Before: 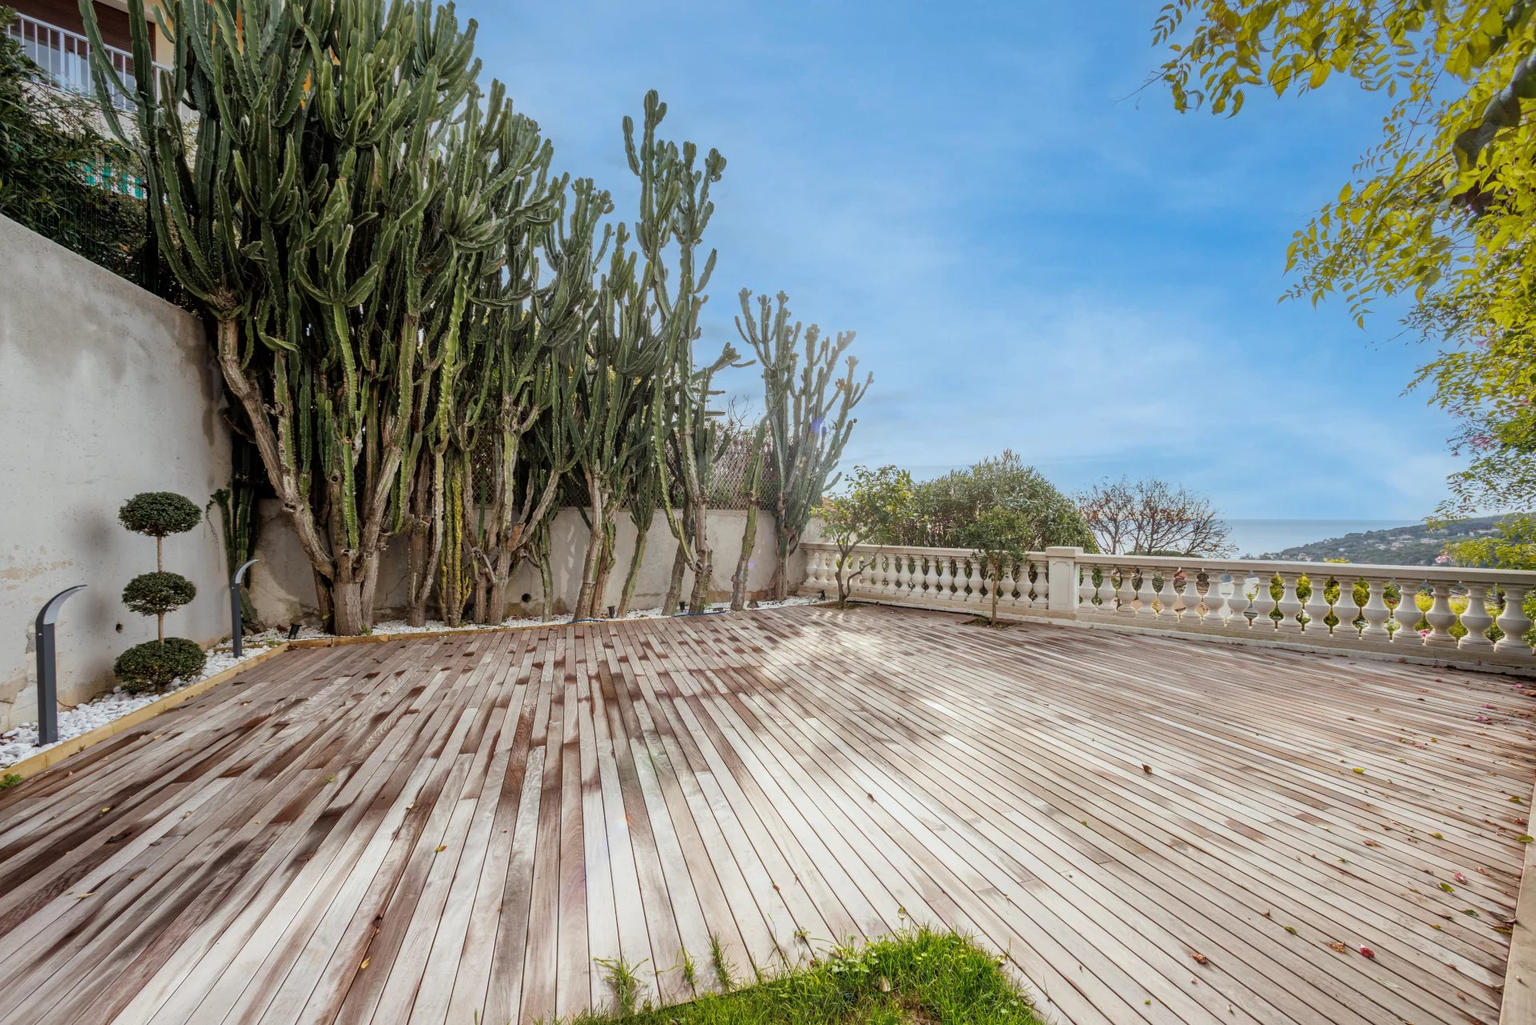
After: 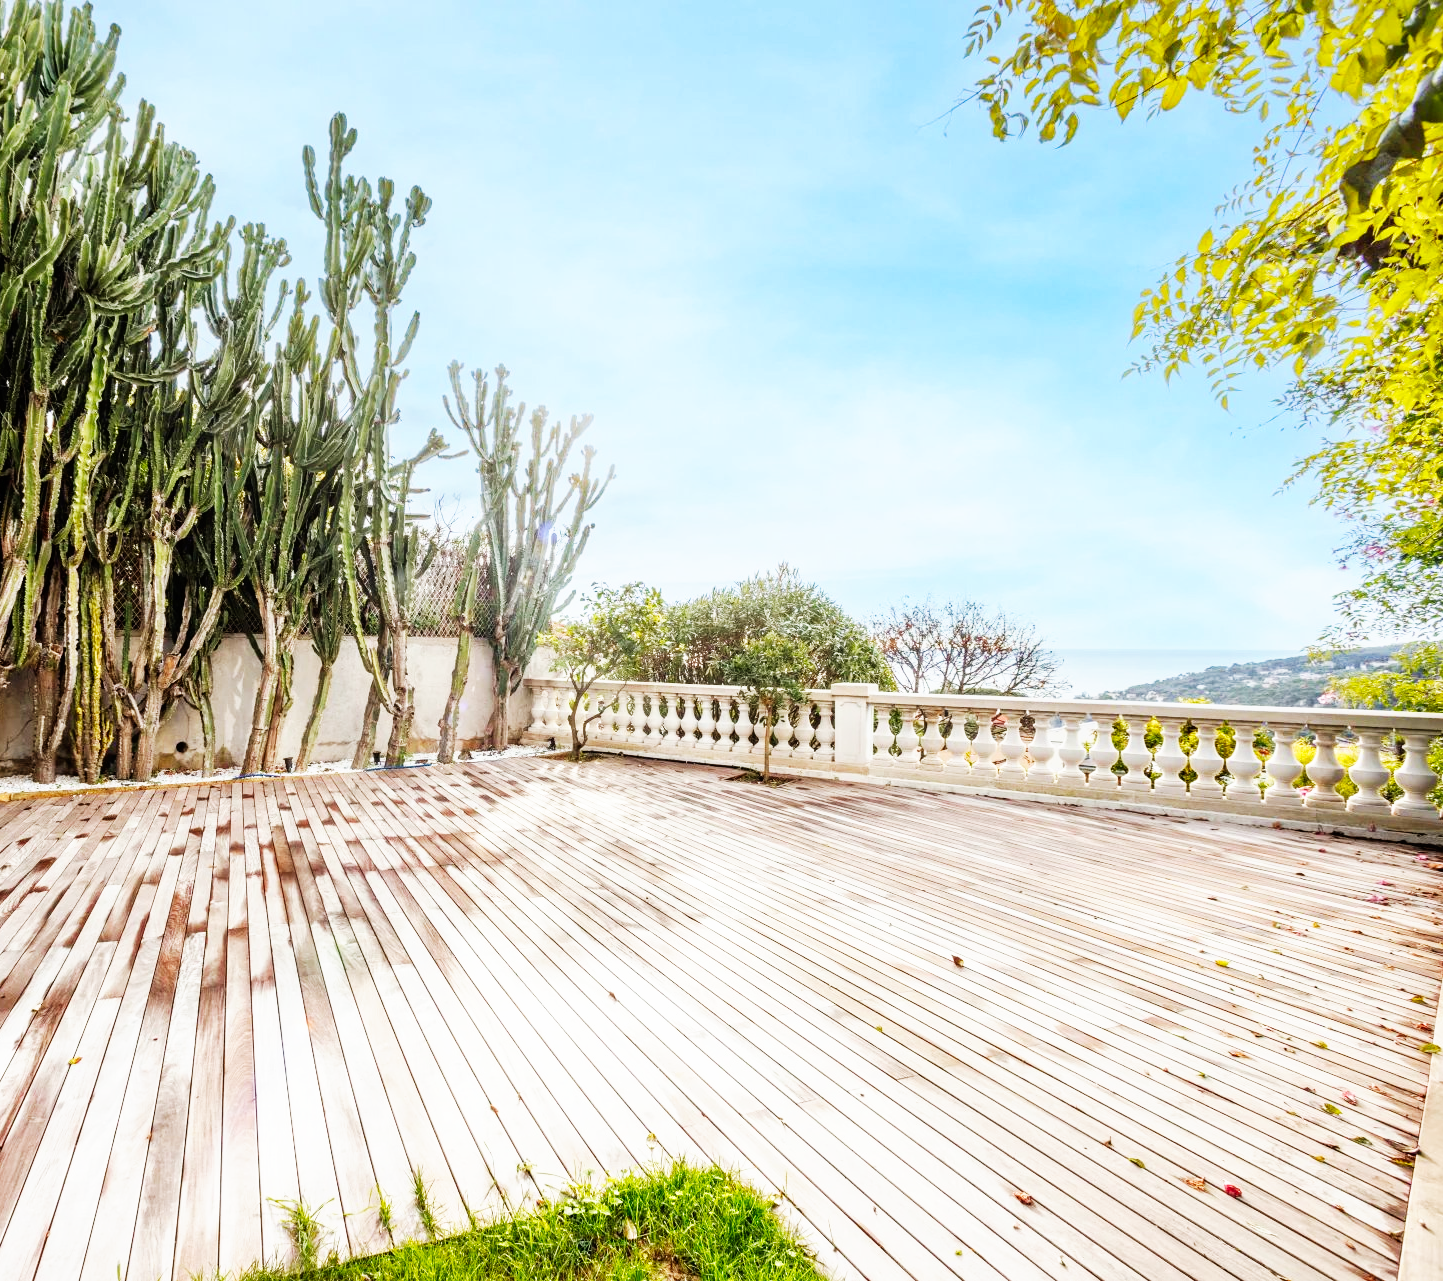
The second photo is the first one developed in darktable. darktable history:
base curve: curves: ch0 [(0, 0) (0.007, 0.004) (0.027, 0.03) (0.046, 0.07) (0.207, 0.54) (0.442, 0.872) (0.673, 0.972) (1, 1)], preserve colors none
crop and rotate: left 24.808%
